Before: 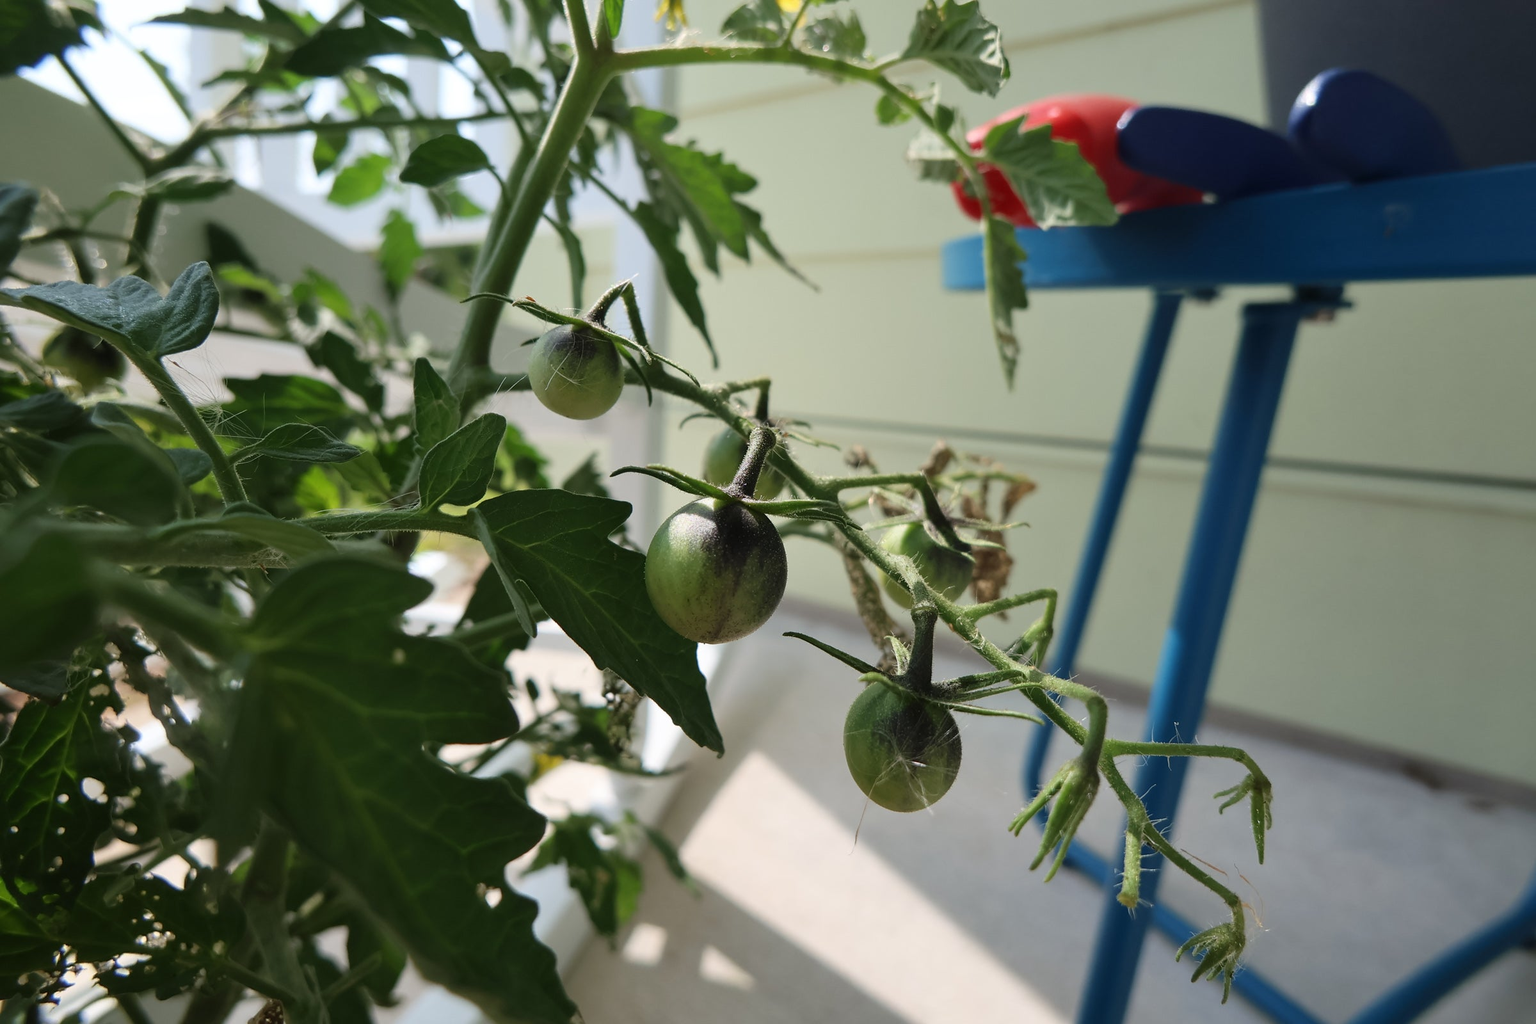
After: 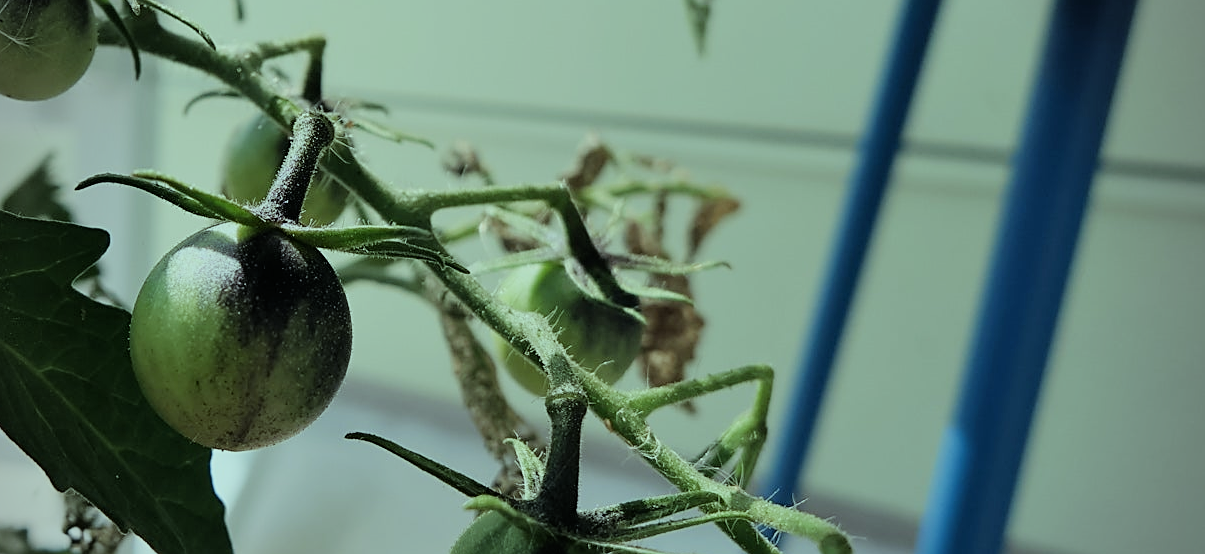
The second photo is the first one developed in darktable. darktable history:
sharpen: on, module defaults
color balance: mode lift, gamma, gain (sRGB), lift [0.997, 0.979, 1.021, 1.011], gamma [1, 1.084, 0.916, 0.998], gain [1, 0.87, 1.13, 1.101], contrast 4.55%, contrast fulcrum 38.24%, output saturation 104.09%
filmic rgb: black relative exposure -7.65 EV, white relative exposure 4.56 EV, hardness 3.61
crop: left 36.607%, top 34.735%, right 13.146%, bottom 30.611%
vignetting: on, module defaults
